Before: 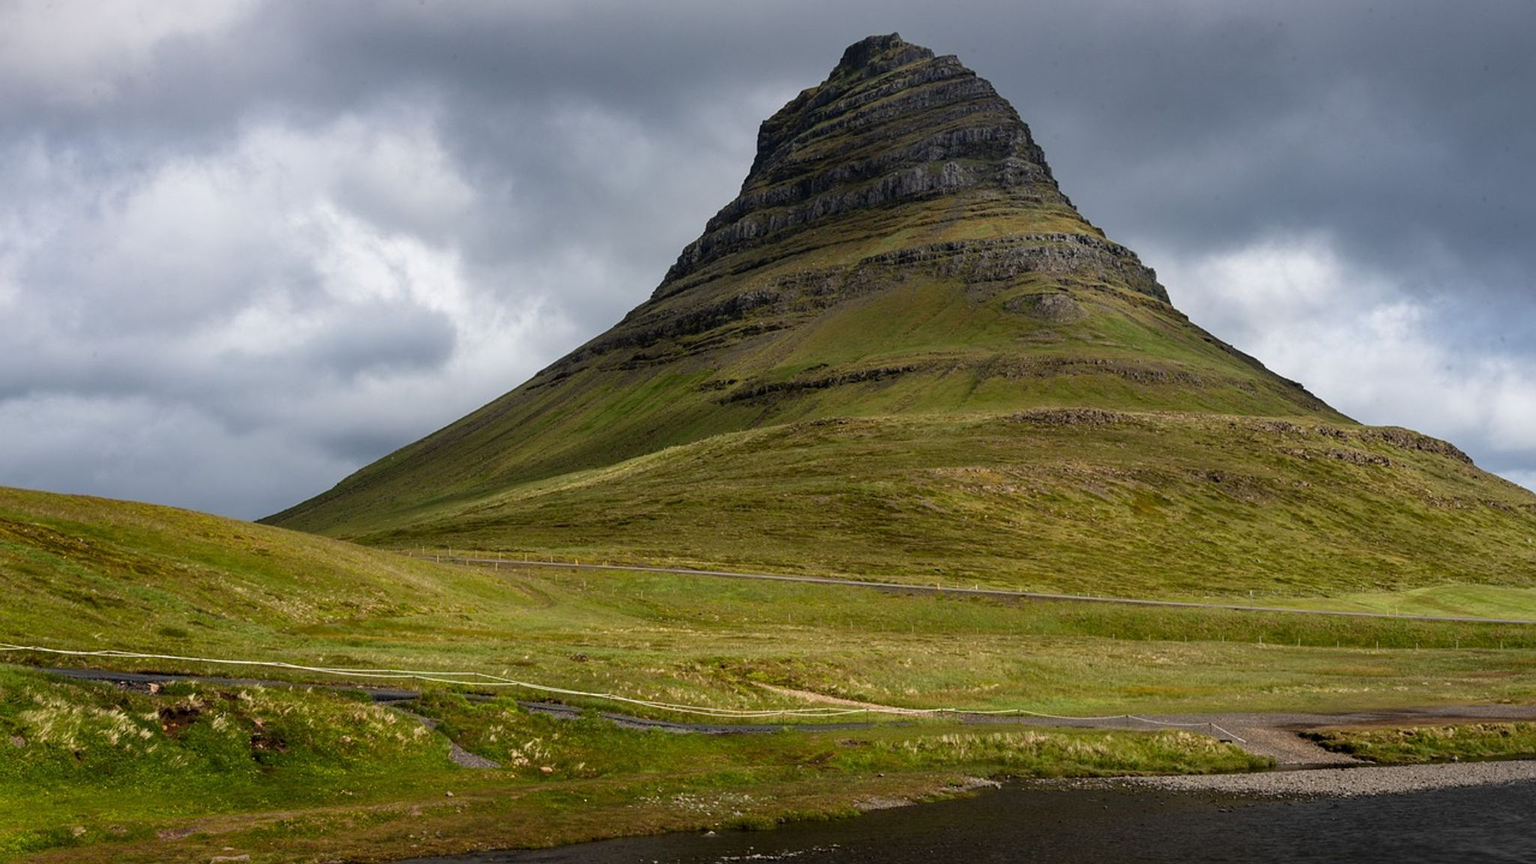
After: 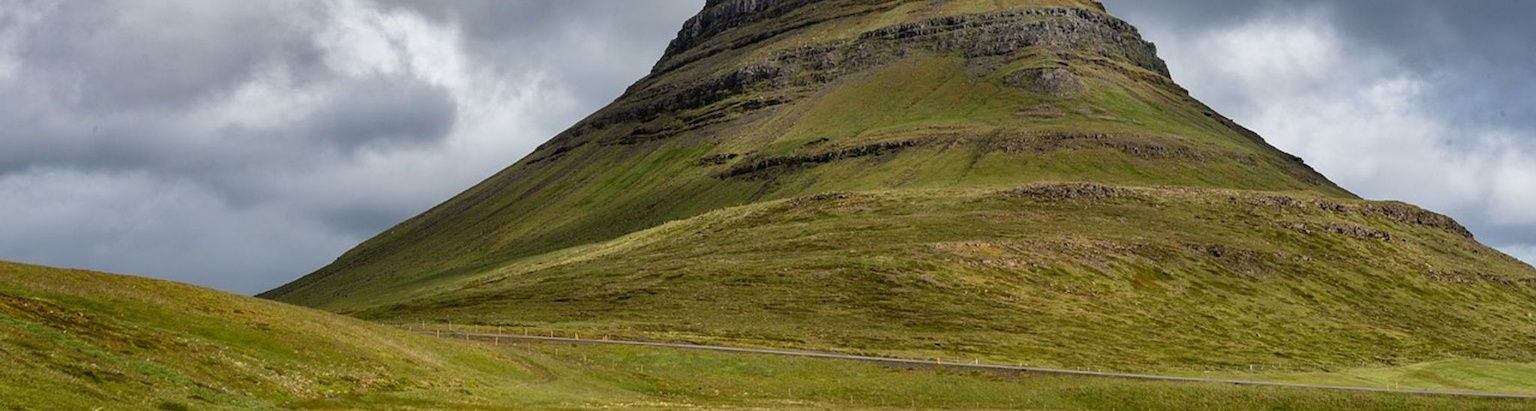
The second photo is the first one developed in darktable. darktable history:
shadows and highlights: shadows 58.34, highlights -60.16, highlights color adjustment 0.782%, soften with gaussian
crop and rotate: top 26.185%, bottom 26.153%
